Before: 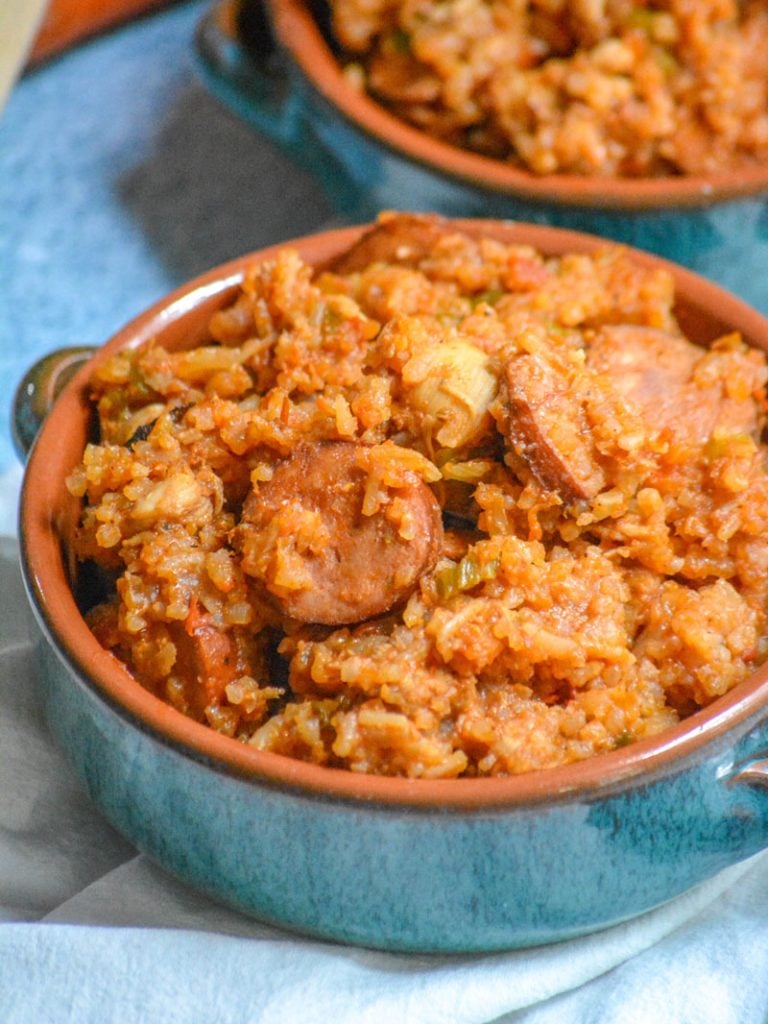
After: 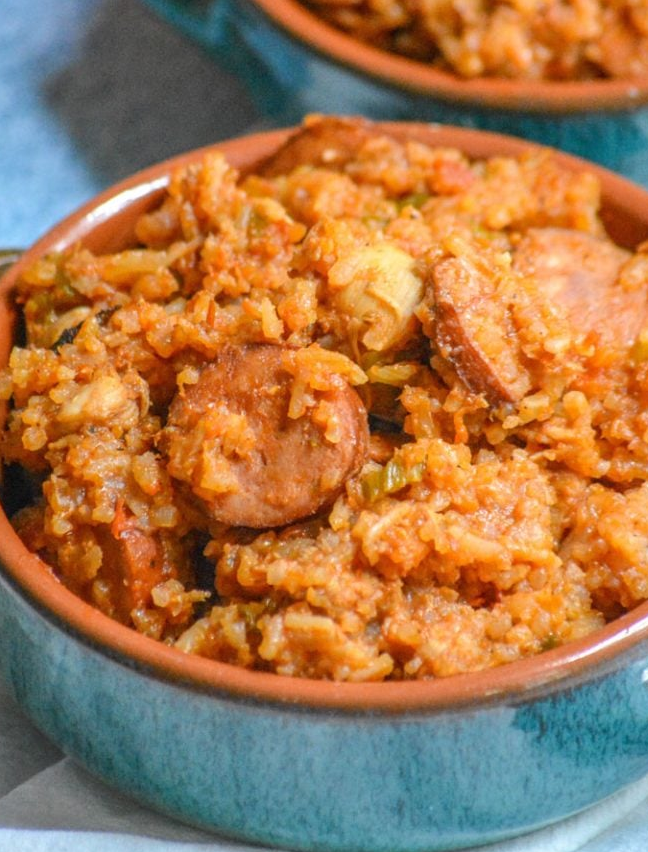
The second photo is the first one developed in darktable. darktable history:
crop and rotate: left 9.684%, top 9.553%, right 5.912%, bottom 7.224%
